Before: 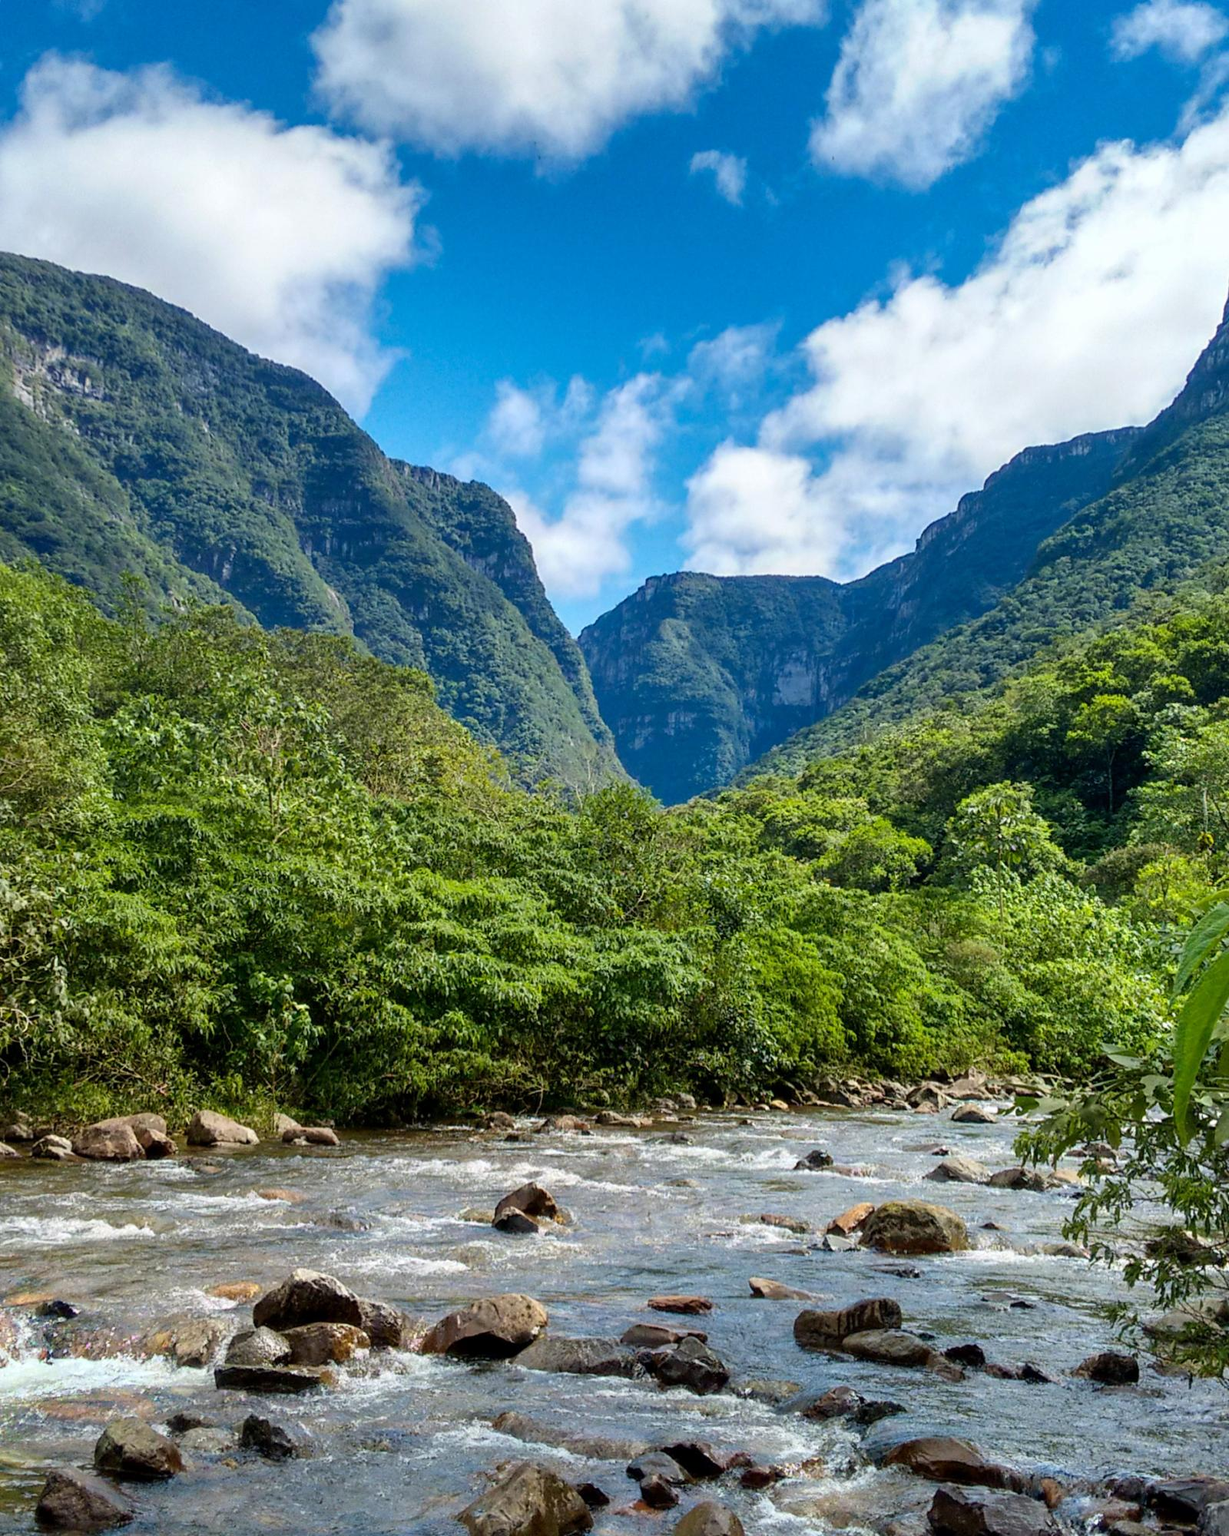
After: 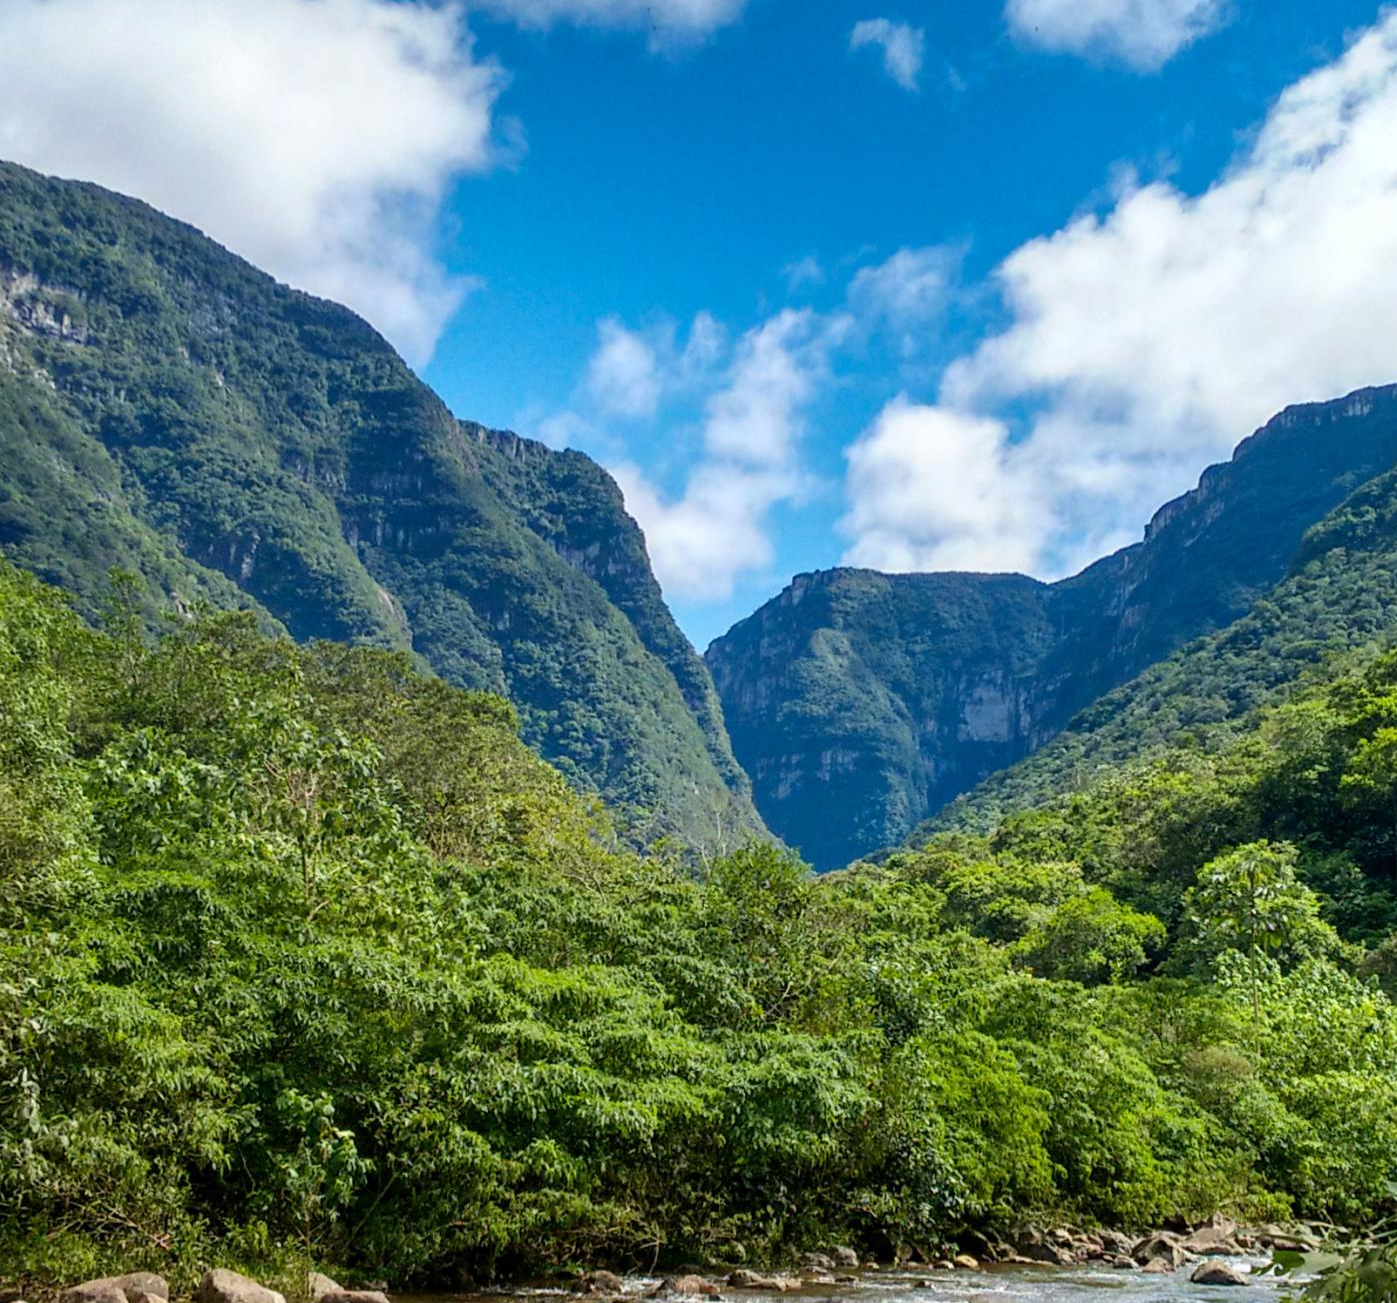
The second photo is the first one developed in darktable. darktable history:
crop: left 3.013%, top 8.86%, right 9.632%, bottom 25.985%
